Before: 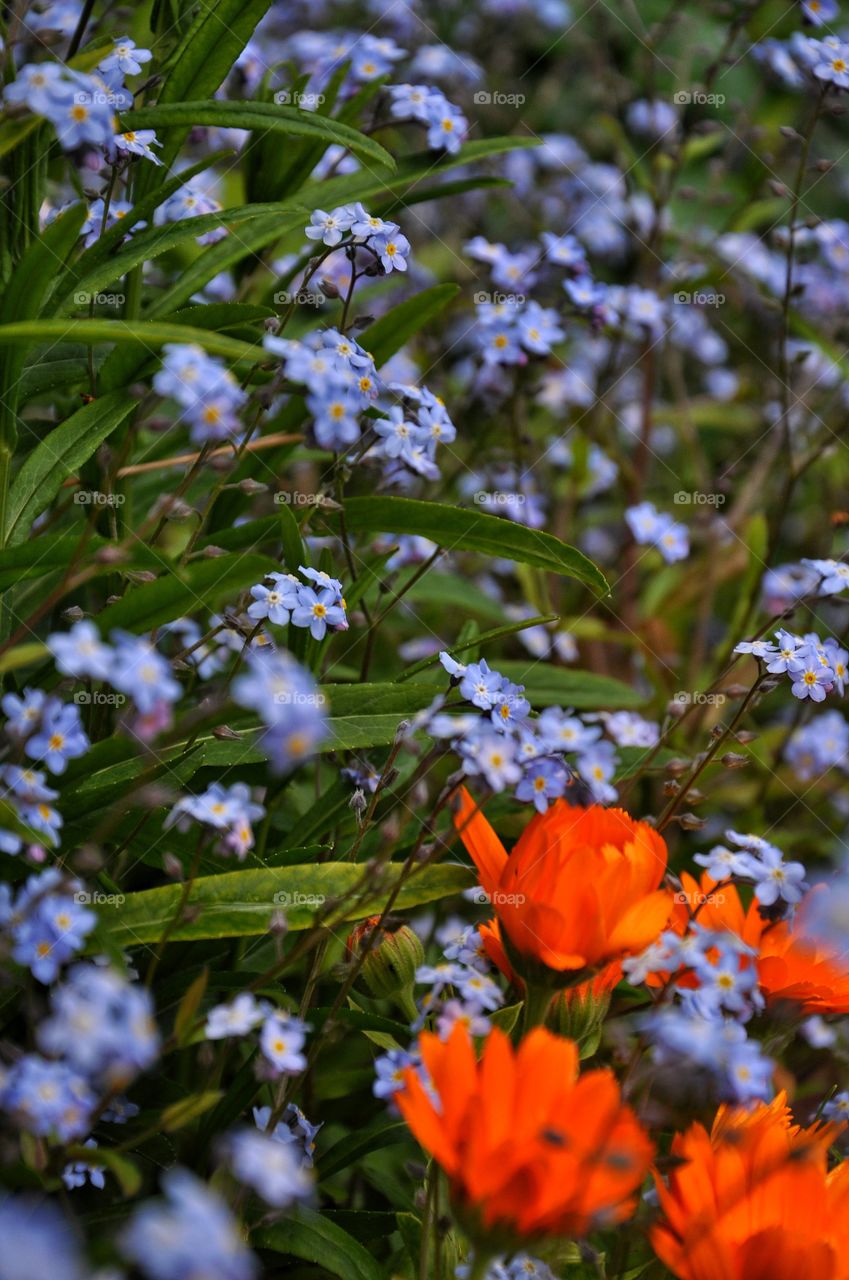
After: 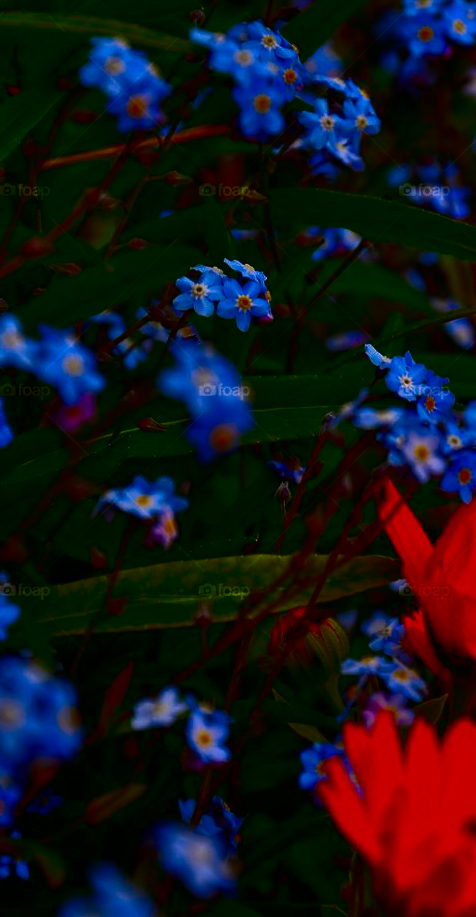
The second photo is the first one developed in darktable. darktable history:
crop: left 8.93%, top 24.114%, right 34.963%, bottom 4.209%
contrast brightness saturation: brightness -1, saturation 0.992
